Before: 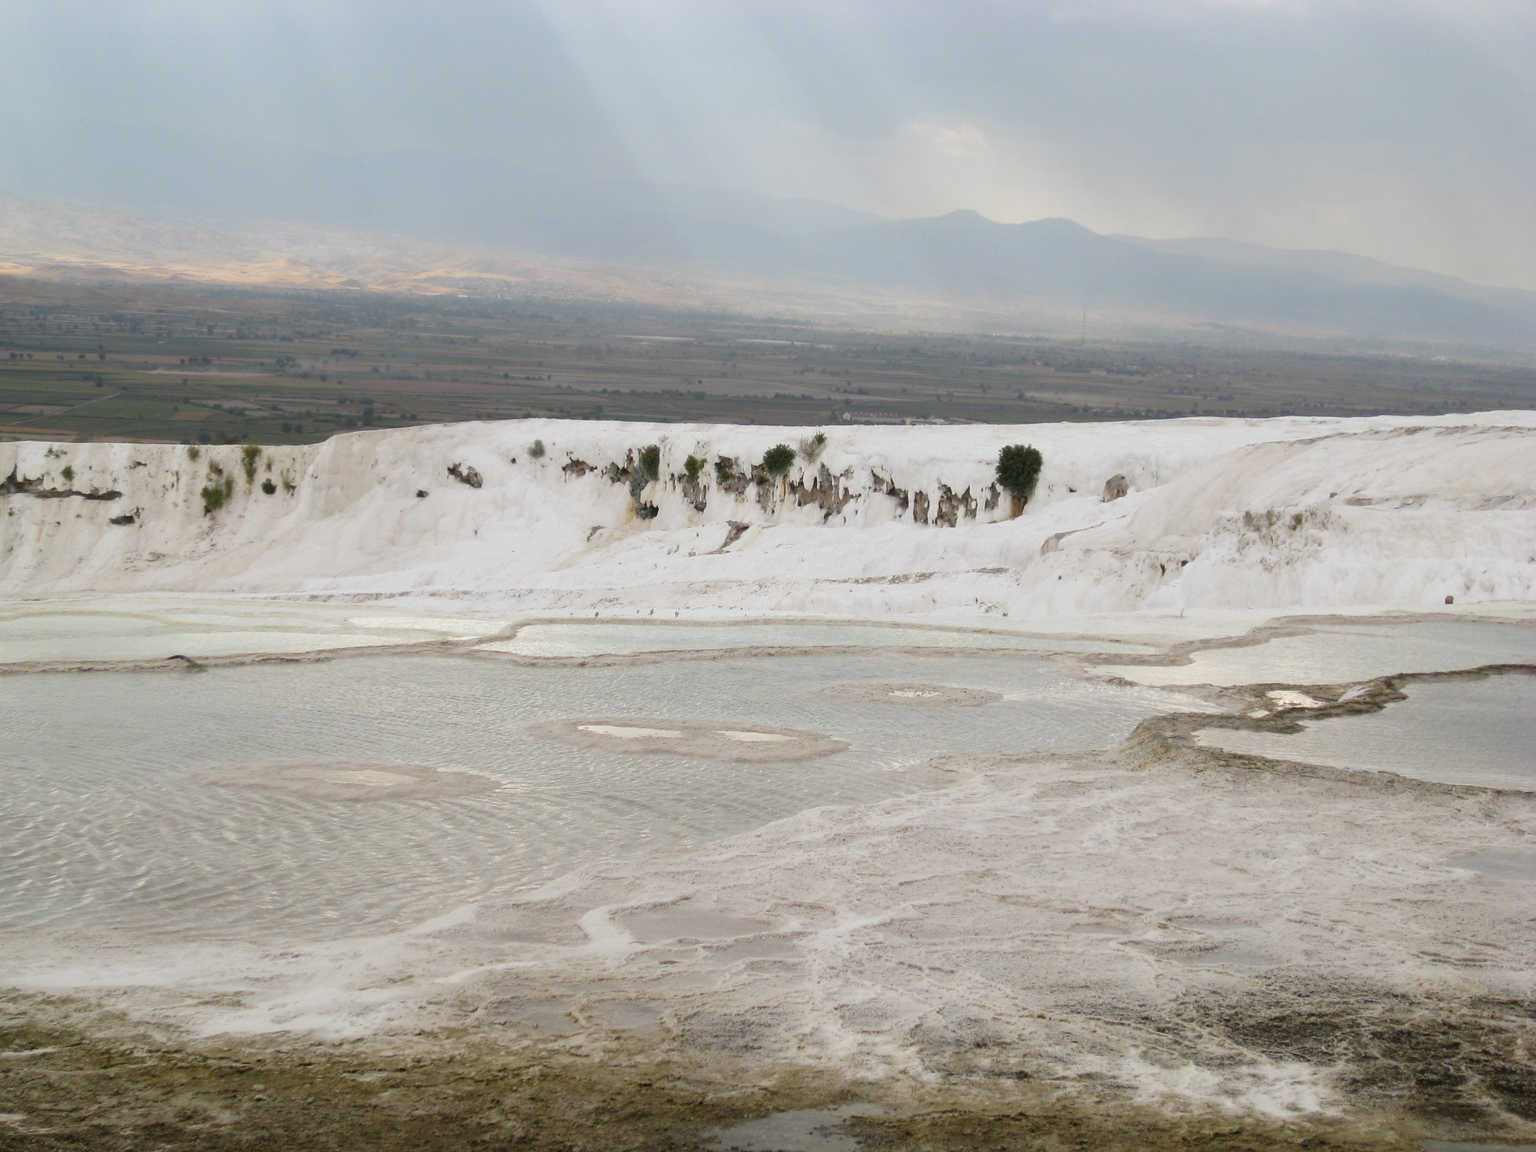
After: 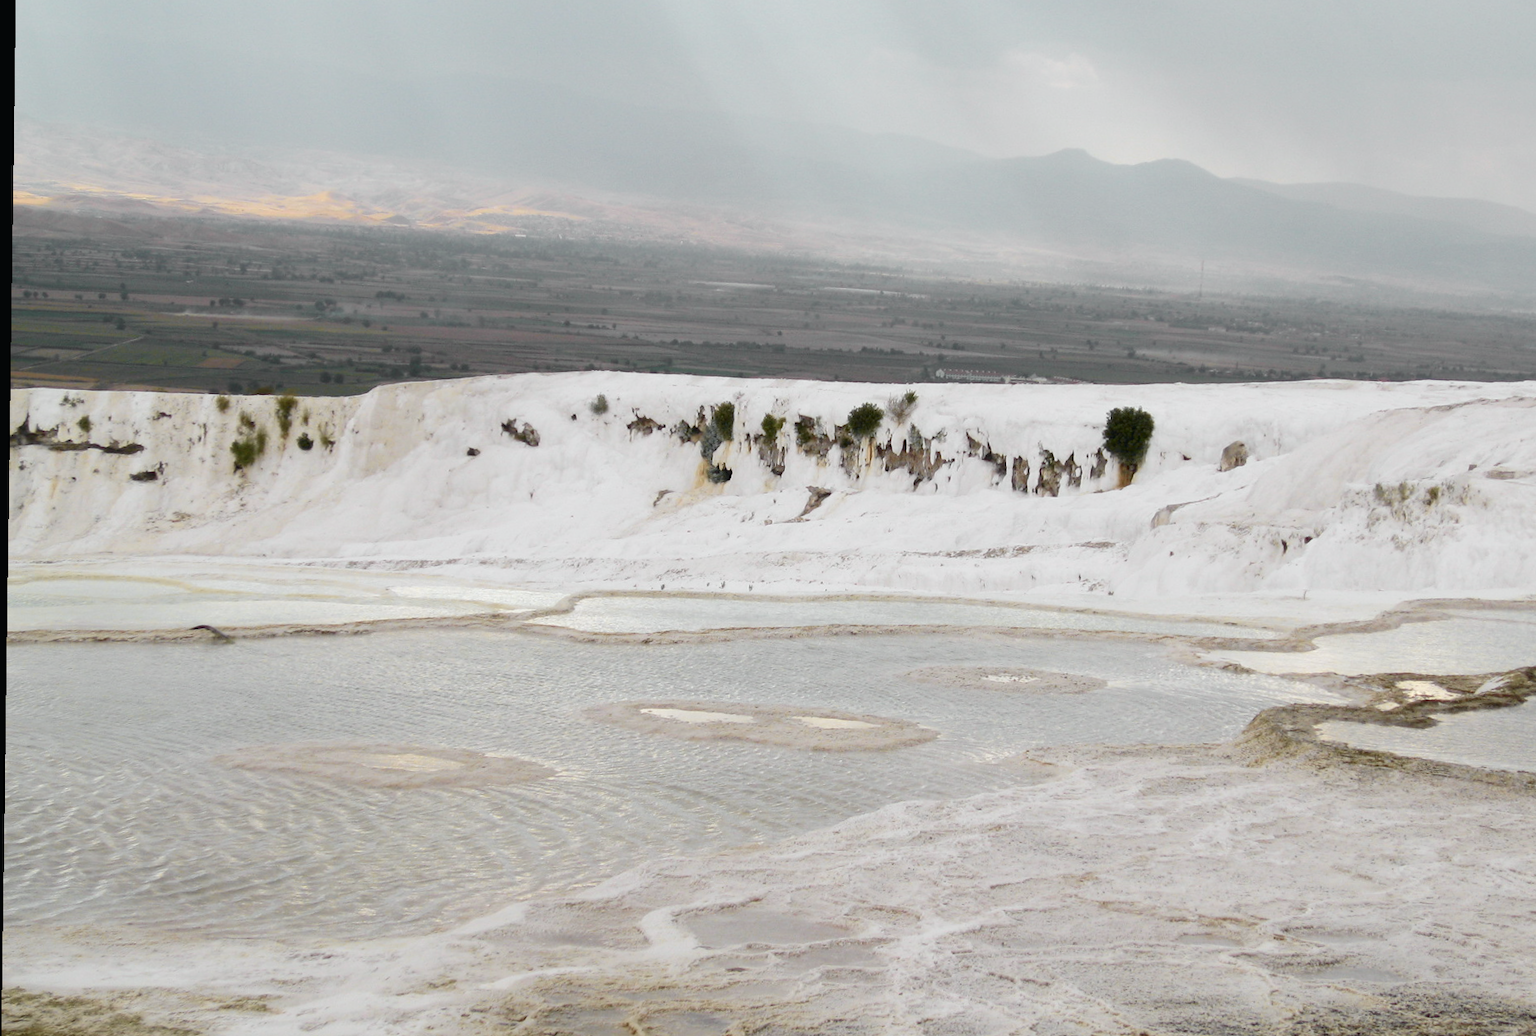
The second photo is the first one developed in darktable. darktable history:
rotate and perspective: rotation 0.8°, automatic cropping off
crop: top 7.49%, right 9.717%, bottom 11.943%
tone curve: curves: ch0 [(0, 0.015) (0.037, 0.032) (0.131, 0.113) (0.275, 0.26) (0.497, 0.505) (0.617, 0.643) (0.704, 0.735) (0.813, 0.842) (0.911, 0.931) (0.997, 1)]; ch1 [(0, 0) (0.301, 0.3) (0.444, 0.438) (0.493, 0.494) (0.501, 0.5) (0.534, 0.543) (0.582, 0.605) (0.658, 0.687) (0.746, 0.79) (1, 1)]; ch2 [(0, 0) (0.246, 0.234) (0.36, 0.356) (0.415, 0.426) (0.476, 0.492) (0.502, 0.499) (0.525, 0.517) (0.533, 0.534) (0.586, 0.598) (0.634, 0.643) (0.706, 0.717) (0.853, 0.83) (1, 0.951)], color space Lab, independent channels, preserve colors none
